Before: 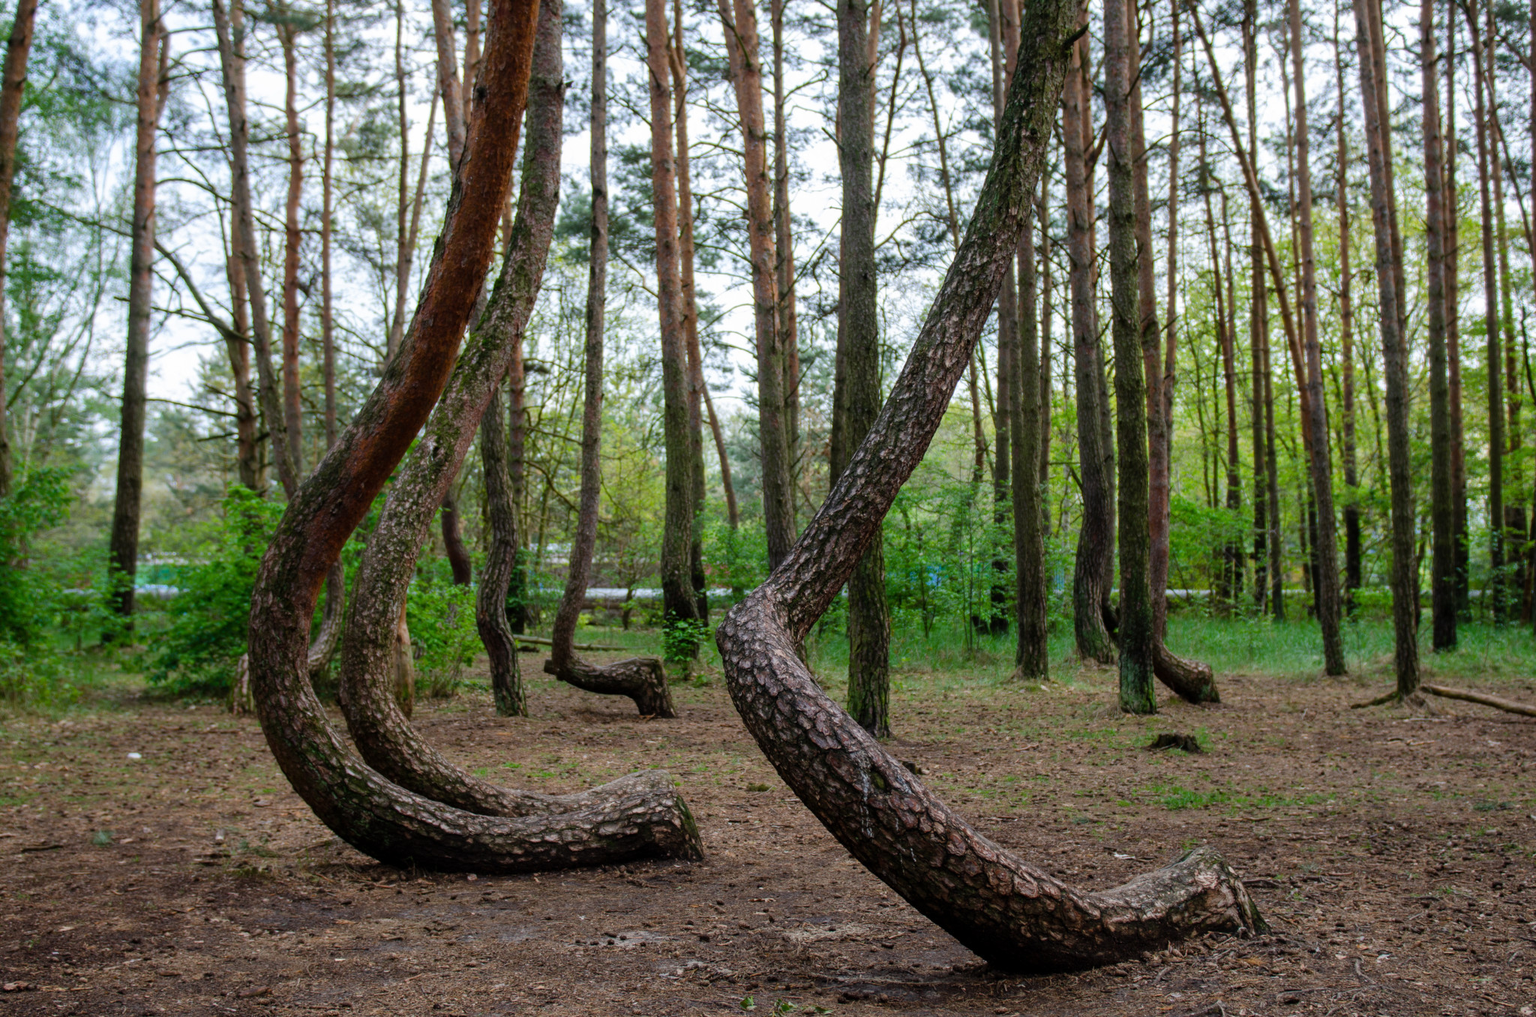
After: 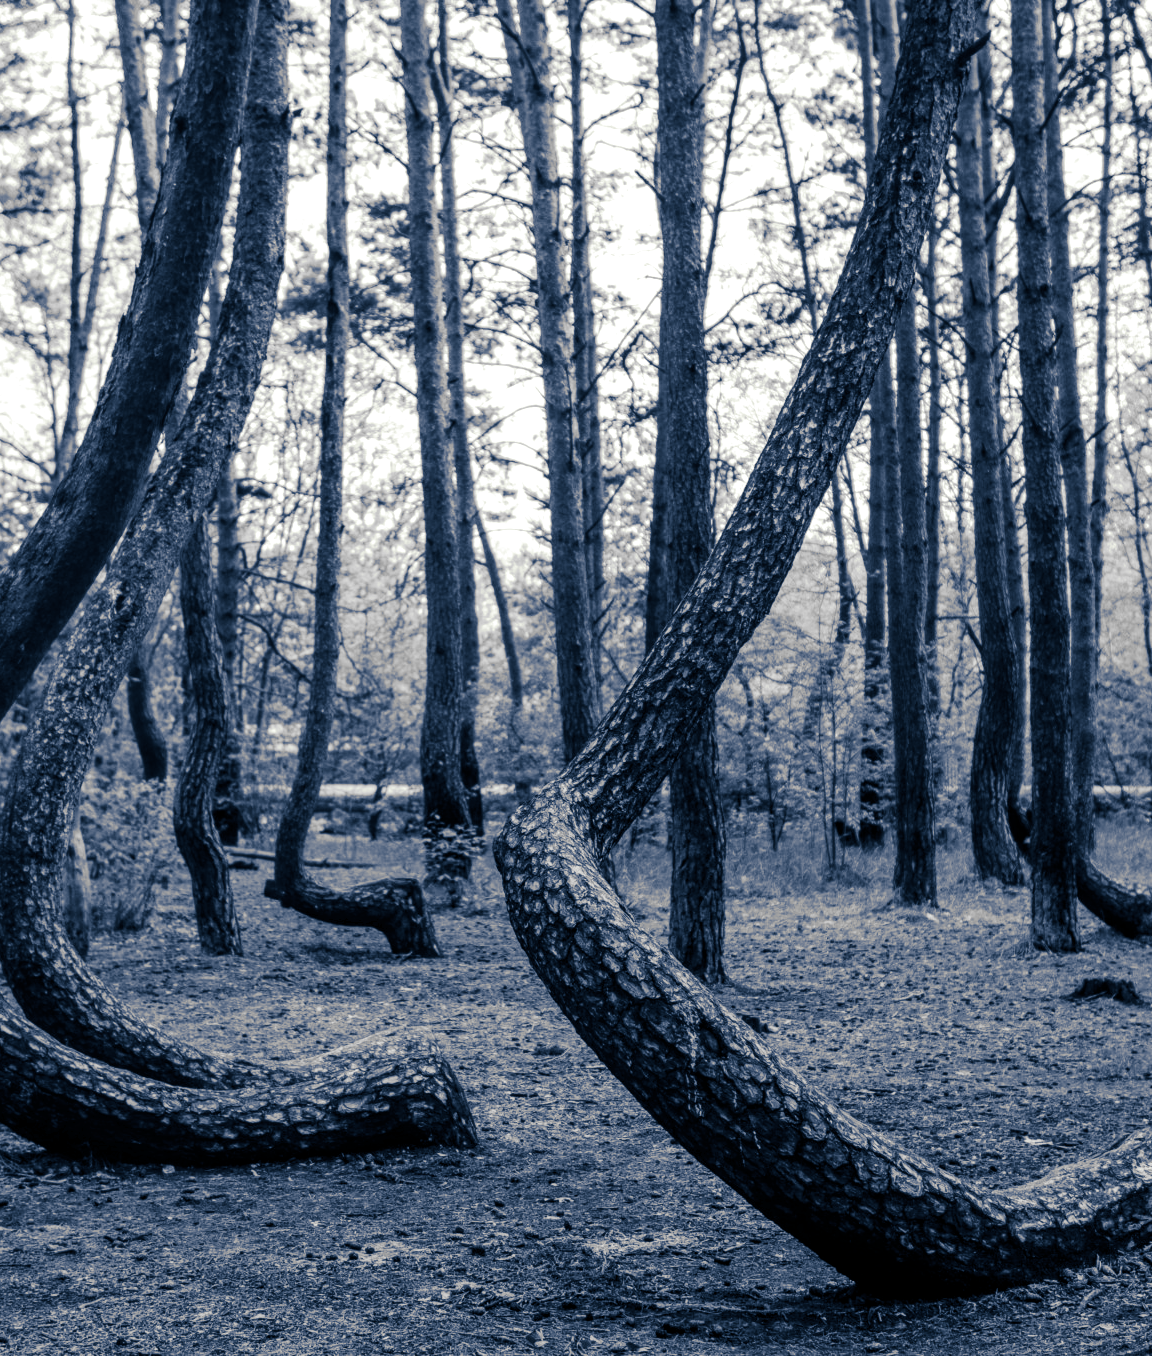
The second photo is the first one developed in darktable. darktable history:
local contrast: detail 130%
tone equalizer: -8 EV -0.001 EV, -7 EV 0.001 EV, -6 EV -0.002 EV, -5 EV -0.003 EV, -4 EV -0.062 EV, -3 EV -0.222 EV, -2 EV -0.267 EV, -1 EV 0.105 EV, +0 EV 0.303 EV
monochrome: on, module defaults
split-toning: shadows › hue 226.8°, shadows › saturation 0.84
crop and rotate: left 22.516%, right 21.234%
tone curve: curves: ch0 [(0, 0) (0.003, 0.039) (0.011, 0.041) (0.025, 0.048) (0.044, 0.065) (0.069, 0.084) (0.1, 0.104) (0.136, 0.137) (0.177, 0.19) (0.224, 0.245) (0.277, 0.32) (0.335, 0.409) (0.399, 0.496) (0.468, 0.58) (0.543, 0.656) (0.623, 0.733) (0.709, 0.796) (0.801, 0.852) (0.898, 0.93) (1, 1)], preserve colors none
